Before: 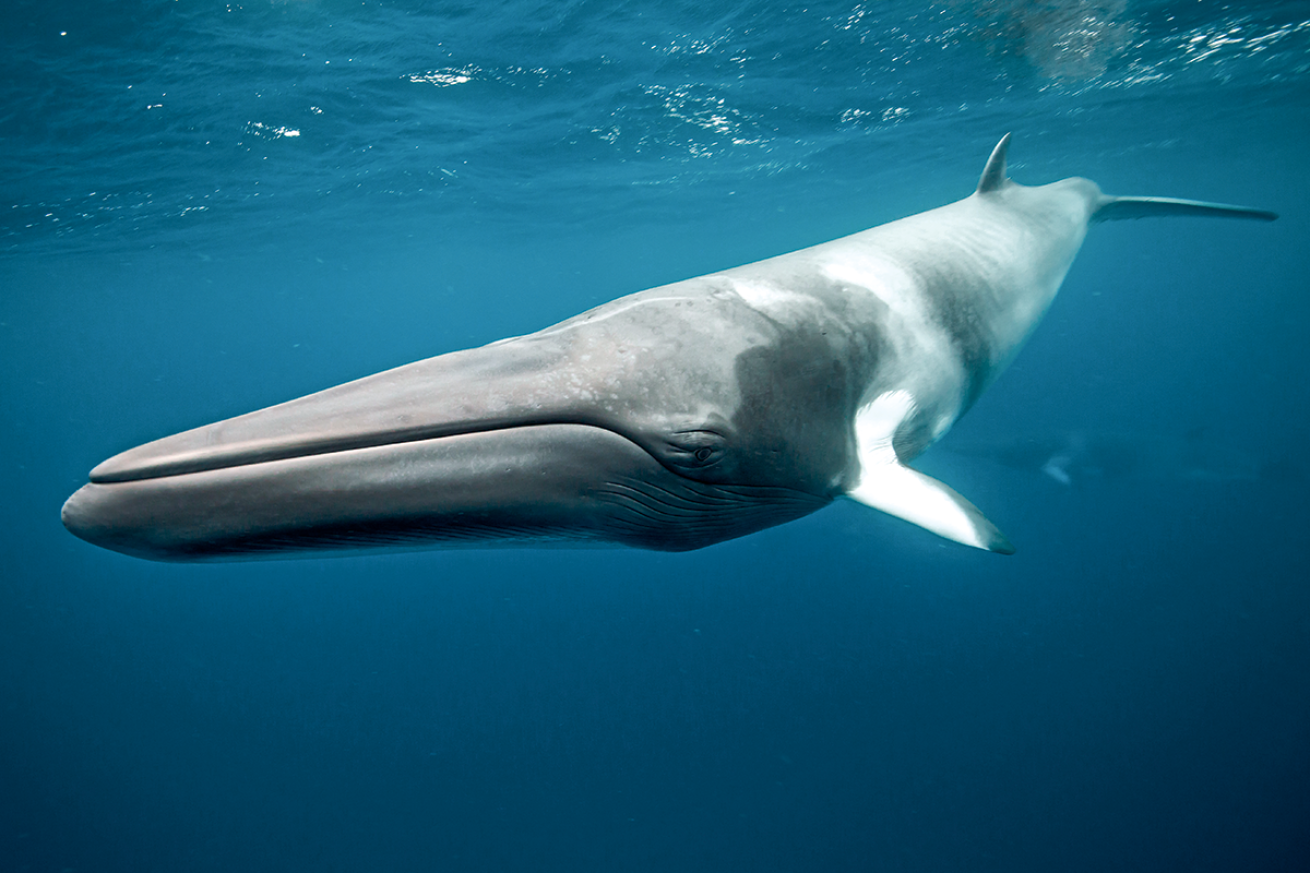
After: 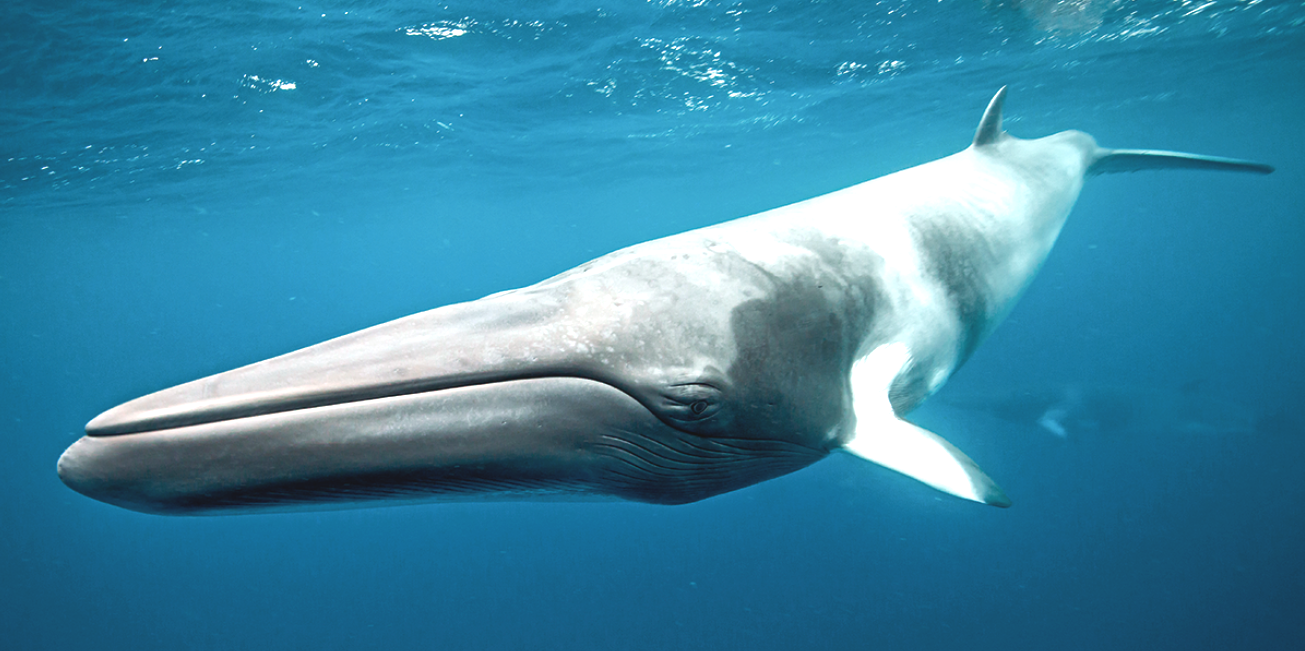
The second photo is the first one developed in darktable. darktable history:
crop: left 0.381%, top 5.478%, bottom 19.856%
exposure: black level correction -0.005, exposure 0.617 EV, compensate highlight preservation false
